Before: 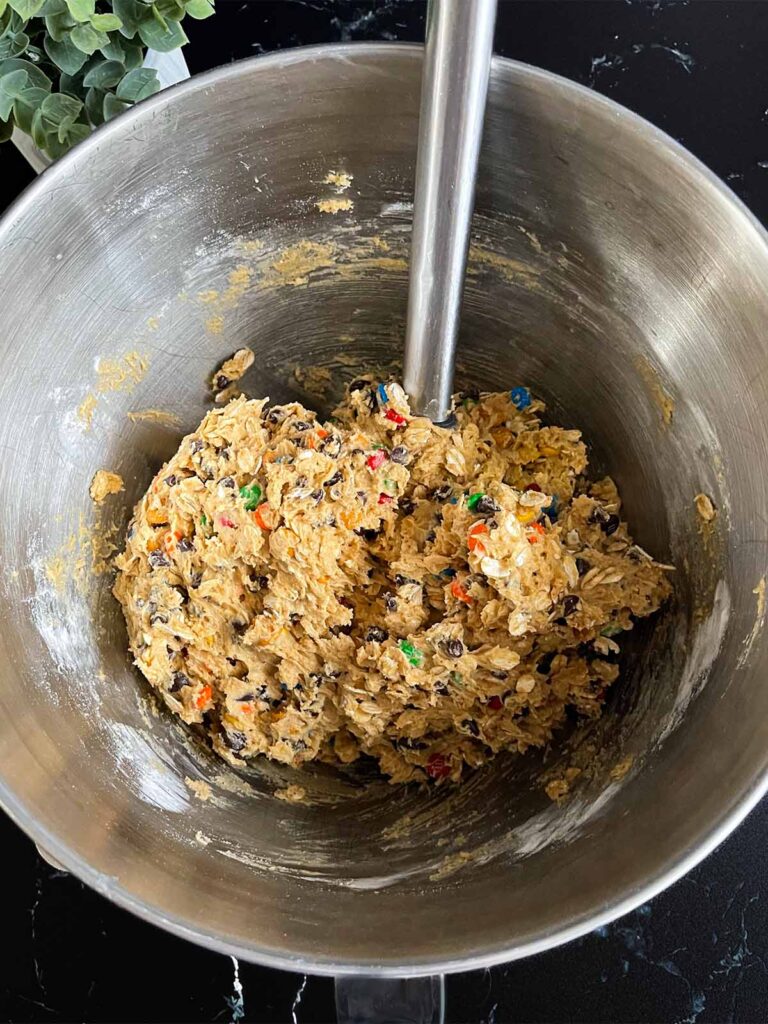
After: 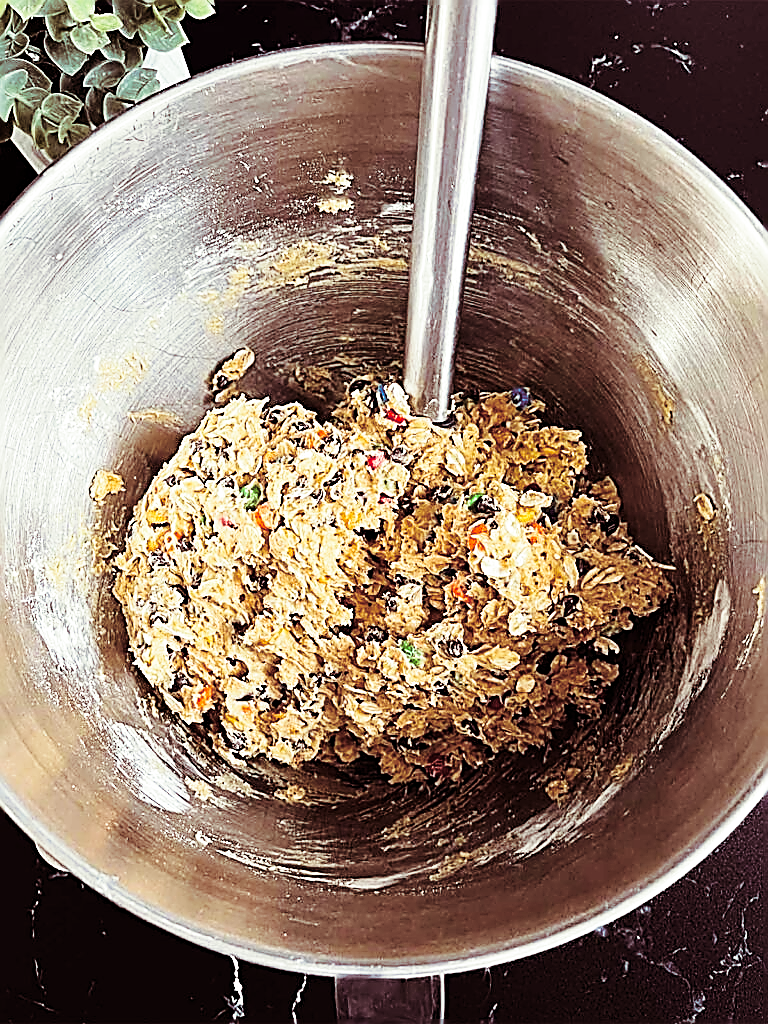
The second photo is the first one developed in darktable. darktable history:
base curve: curves: ch0 [(0, 0) (0.028, 0.03) (0.121, 0.232) (0.46, 0.748) (0.859, 0.968) (1, 1)], preserve colors none
sharpen: amount 2
split-toning: on, module defaults
